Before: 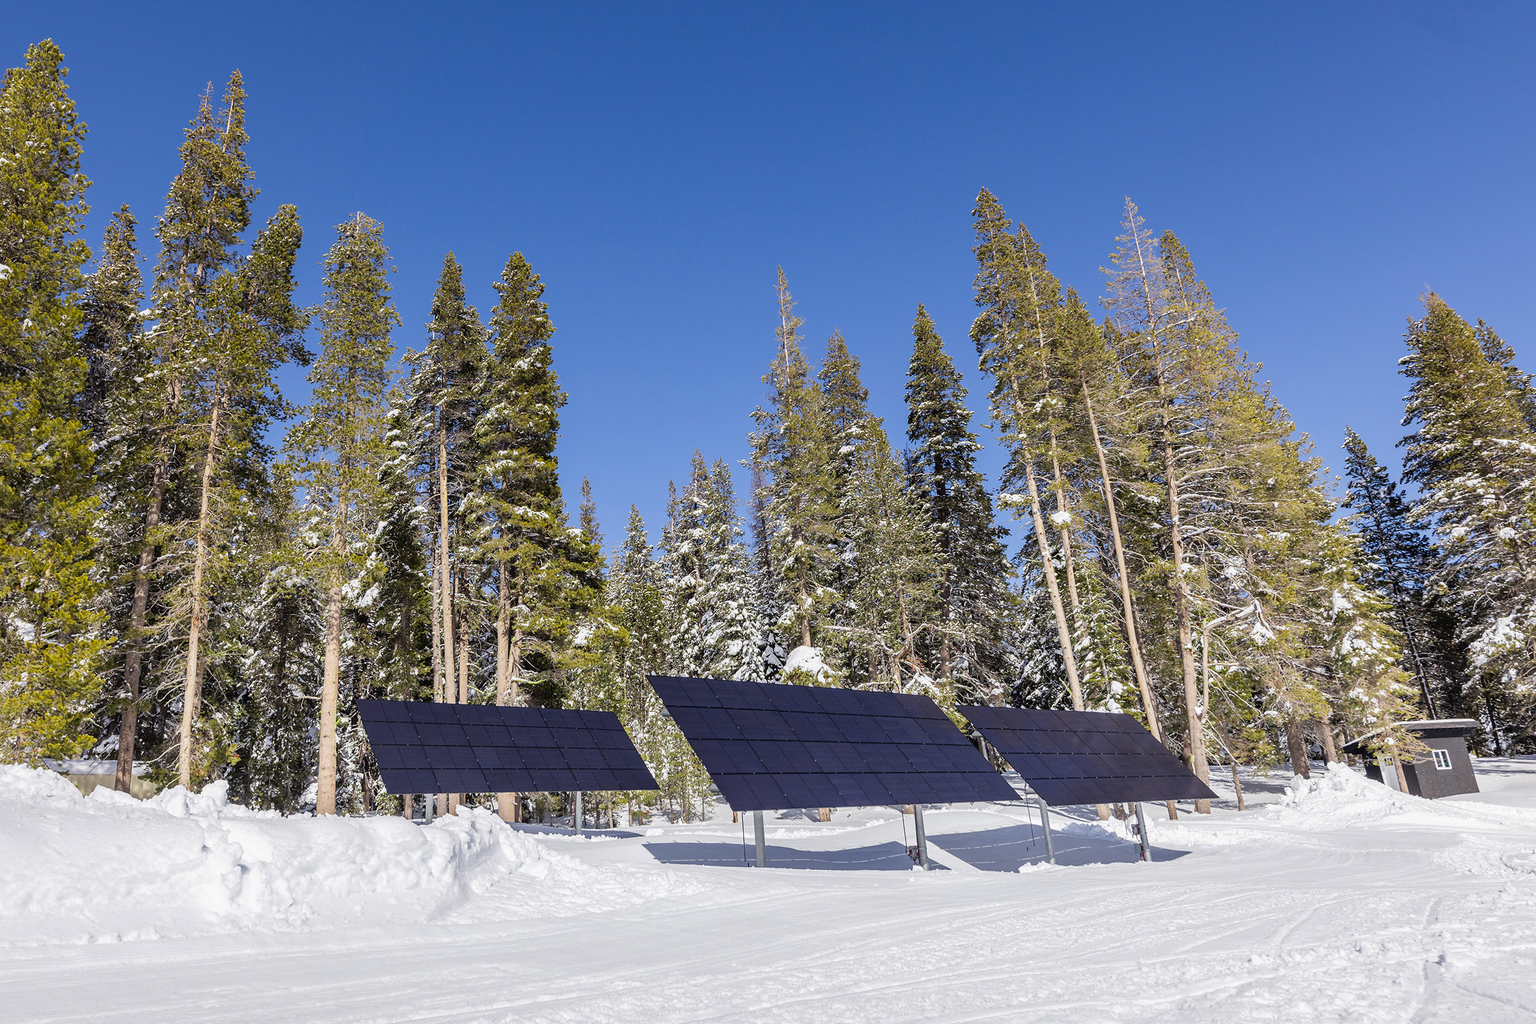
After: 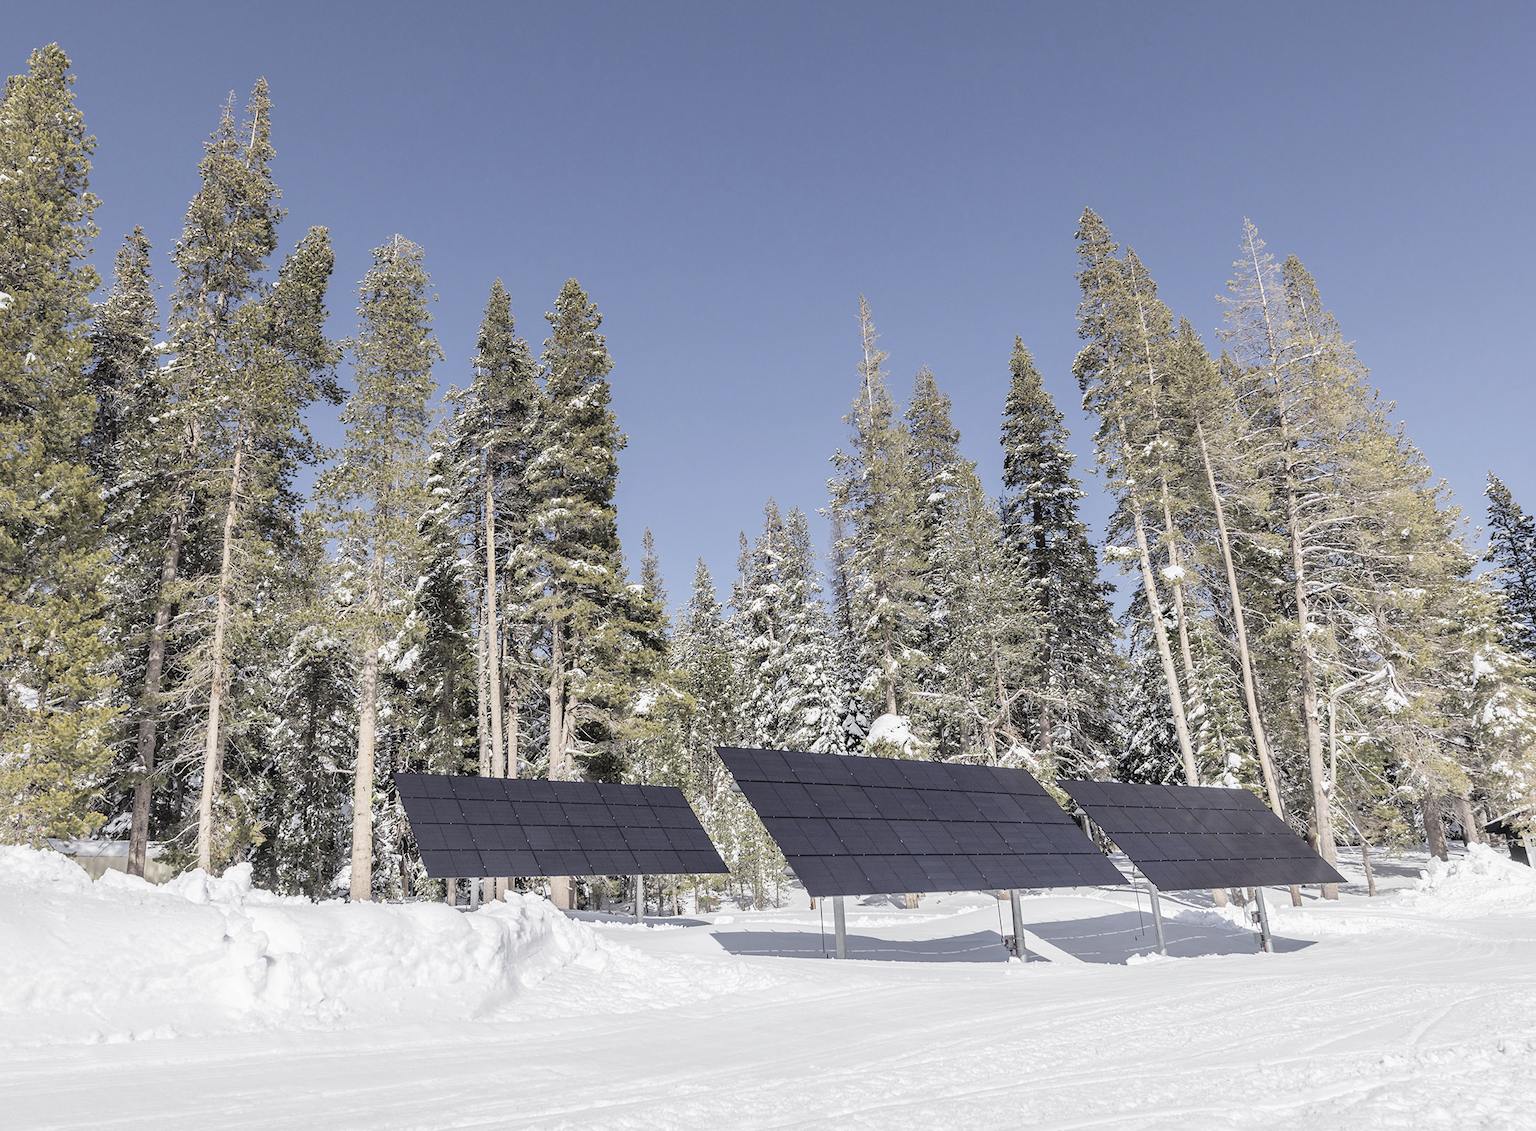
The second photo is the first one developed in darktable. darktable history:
contrast brightness saturation: brightness 0.18, saturation -0.5
crop: right 9.509%, bottom 0.031%
